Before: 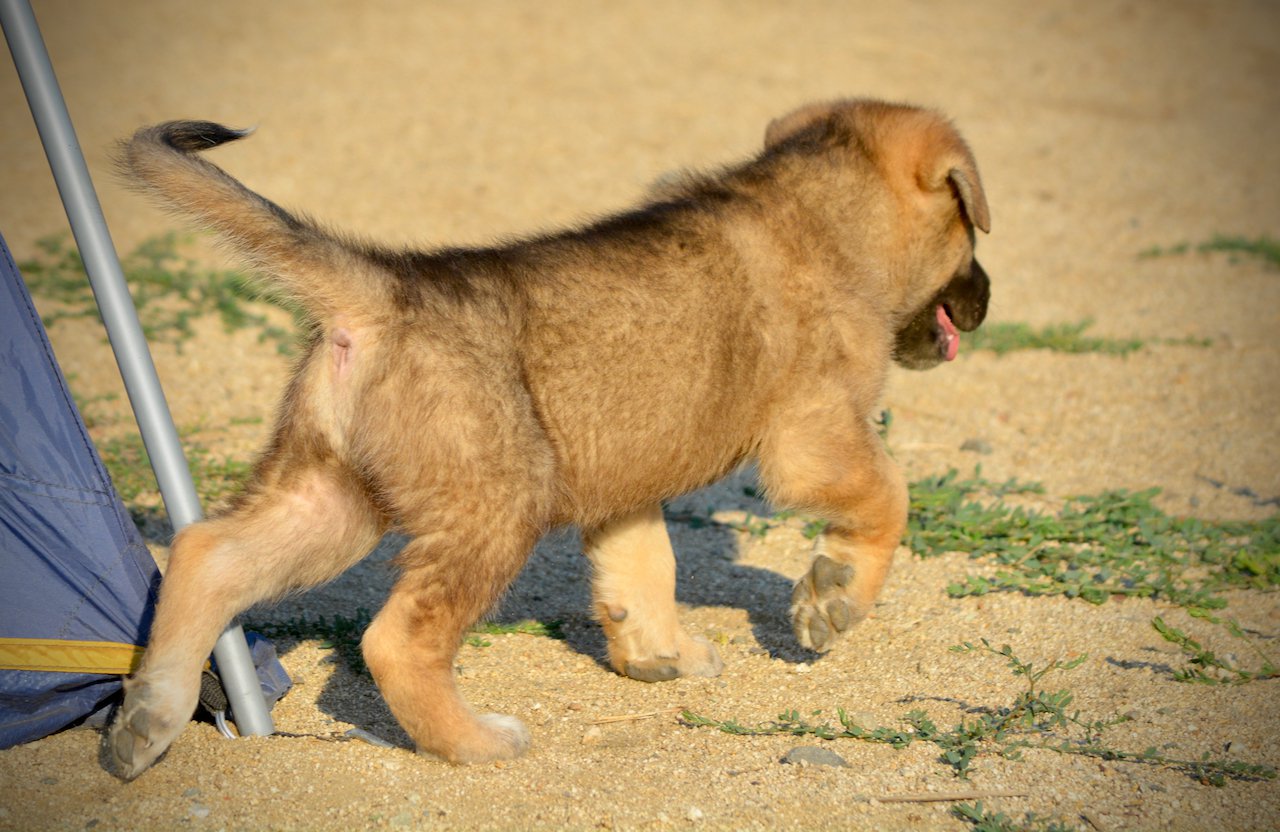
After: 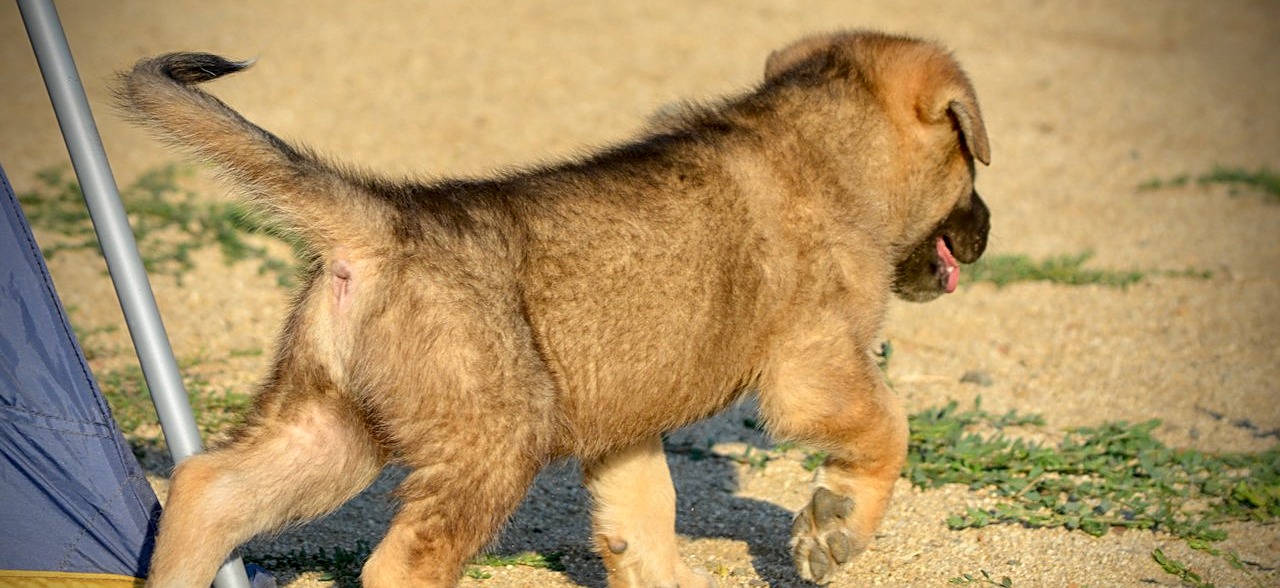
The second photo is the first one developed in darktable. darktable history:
local contrast: on, module defaults
crop and rotate: top 8.293%, bottom 20.996%
tone equalizer: on, module defaults
sharpen: on, module defaults
